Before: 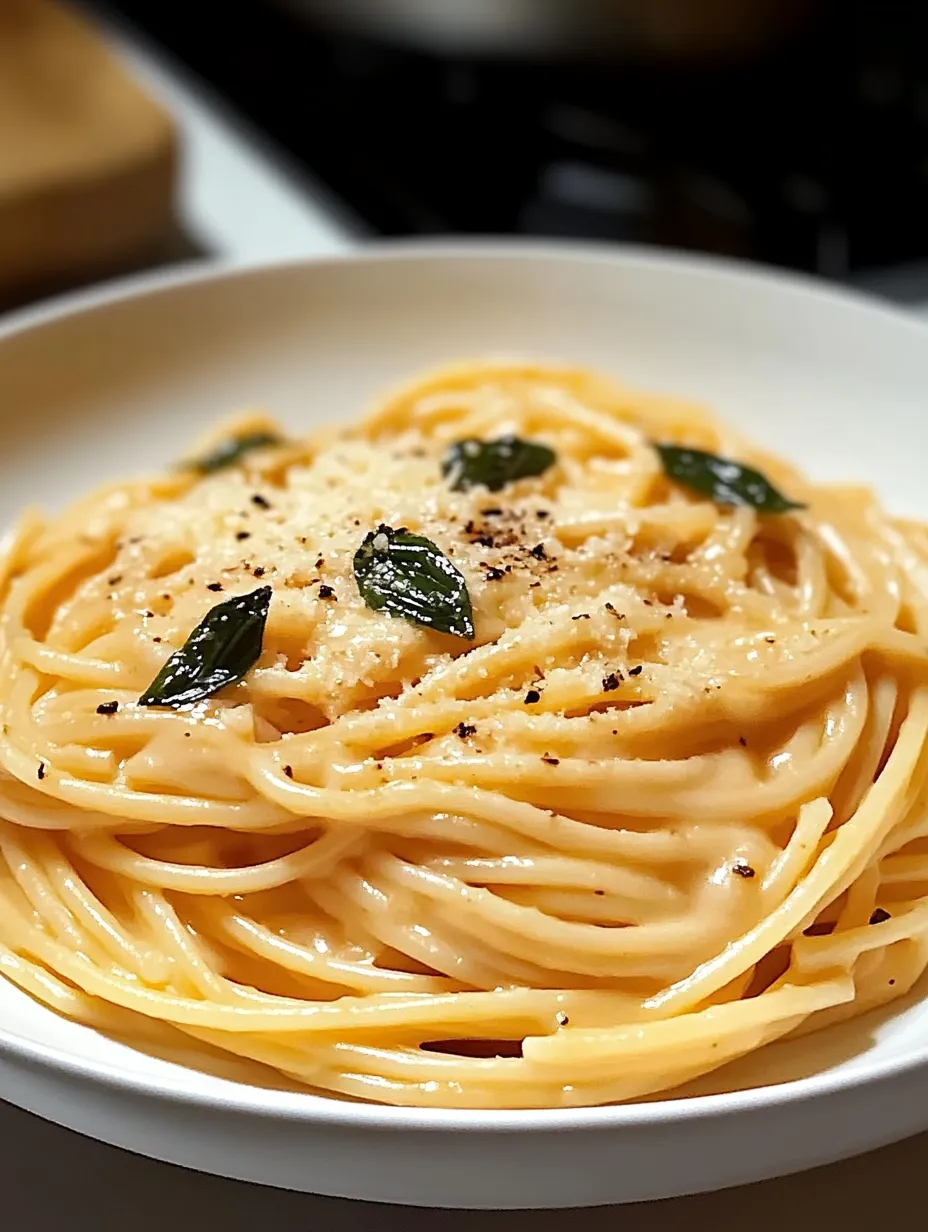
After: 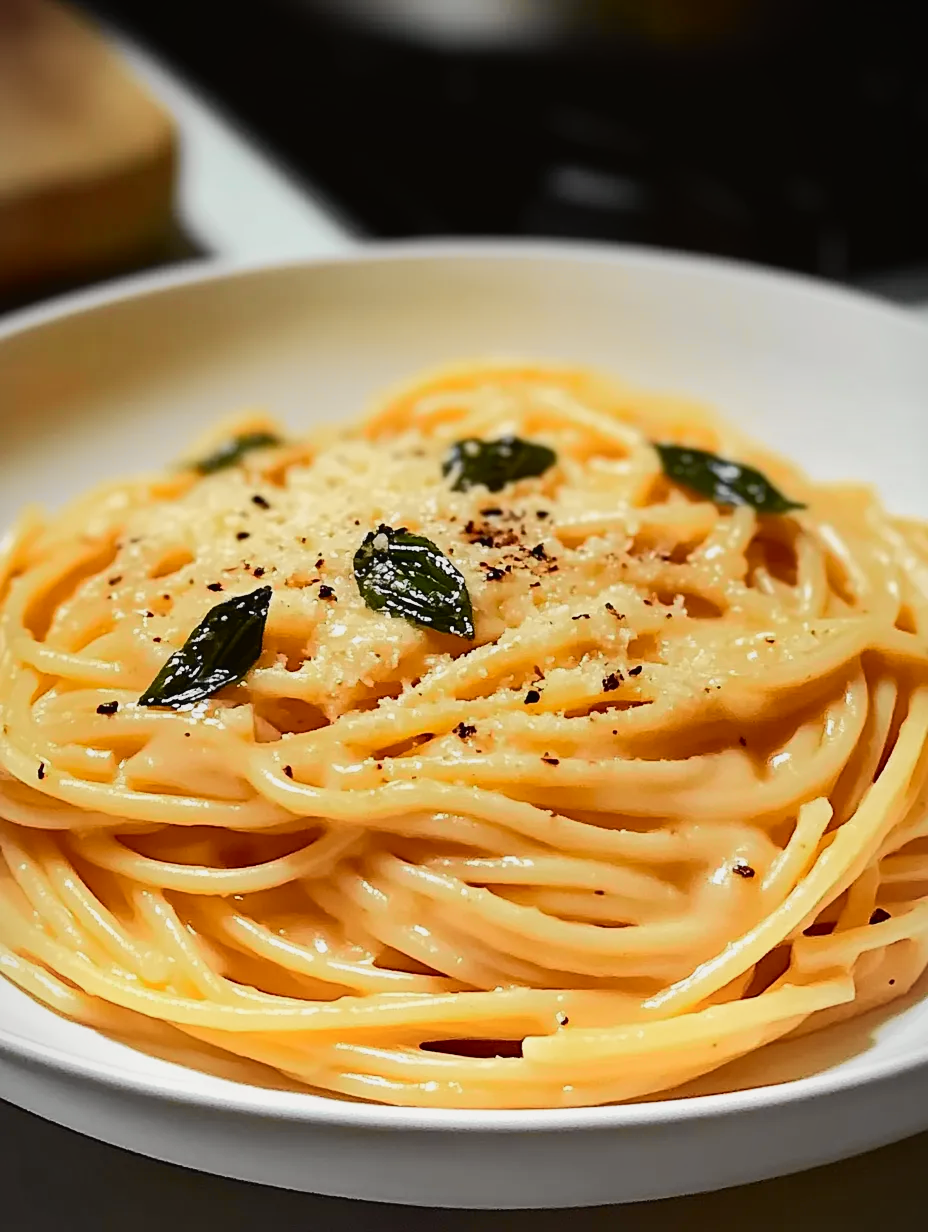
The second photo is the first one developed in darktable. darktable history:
shadows and highlights: radius 169.61, shadows 26.42, white point adjustment 3.2, highlights -68.47, soften with gaussian
exposure: exposure -0.328 EV, compensate highlight preservation false
vignetting: fall-off start 99.61%, fall-off radius 65.18%, automatic ratio true, unbound false
tone curve: curves: ch0 [(0, 0.019) (0.066, 0.054) (0.184, 0.184) (0.369, 0.417) (0.501, 0.586) (0.617, 0.71) (0.743, 0.787) (0.997, 0.997)]; ch1 [(0, 0) (0.187, 0.156) (0.388, 0.372) (0.437, 0.428) (0.474, 0.472) (0.499, 0.5) (0.521, 0.514) (0.548, 0.567) (0.6, 0.629) (0.82, 0.831) (1, 1)]; ch2 [(0, 0) (0.234, 0.227) (0.352, 0.372) (0.459, 0.484) (0.5, 0.505) (0.518, 0.516) (0.529, 0.541) (0.56, 0.594) (0.607, 0.644) (0.74, 0.771) (0.858, 0.873) (0.999, 0.994)], color space Lab, independent channels, preserve colors none
